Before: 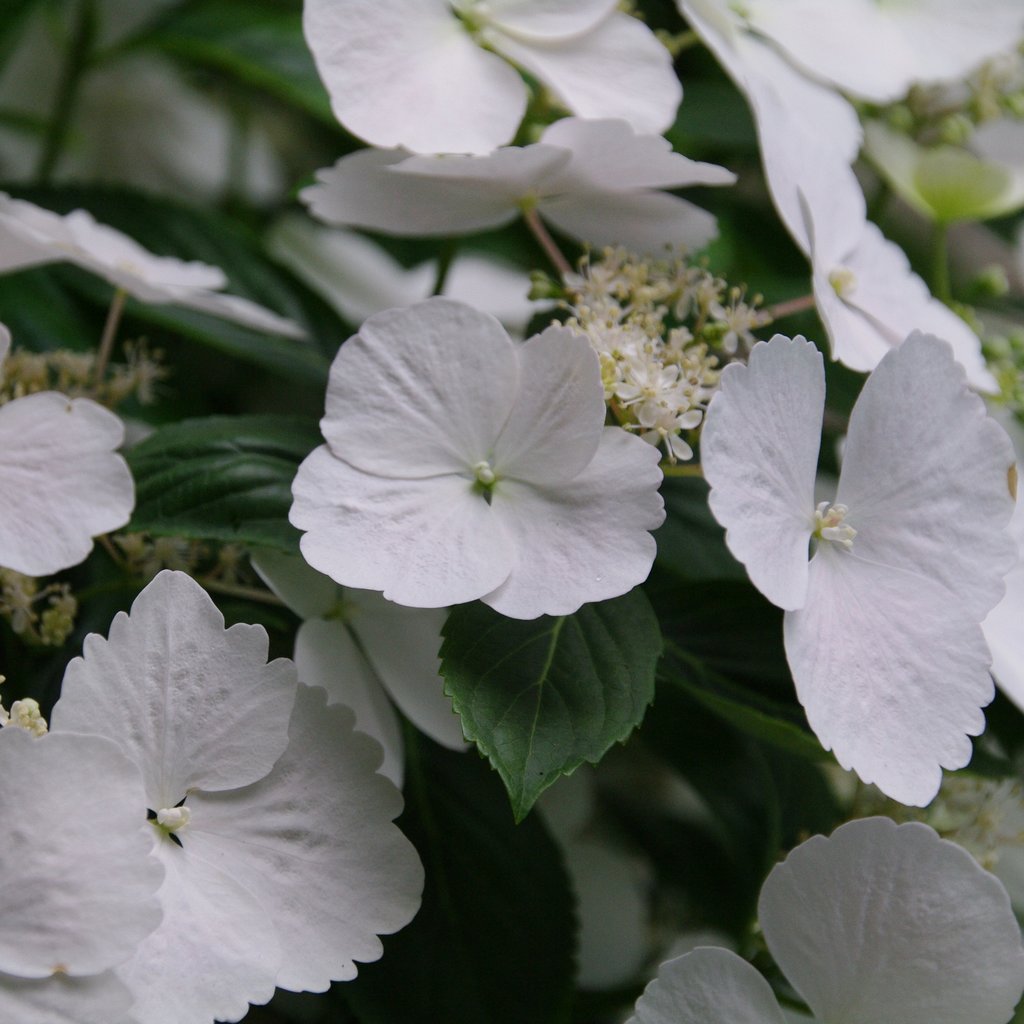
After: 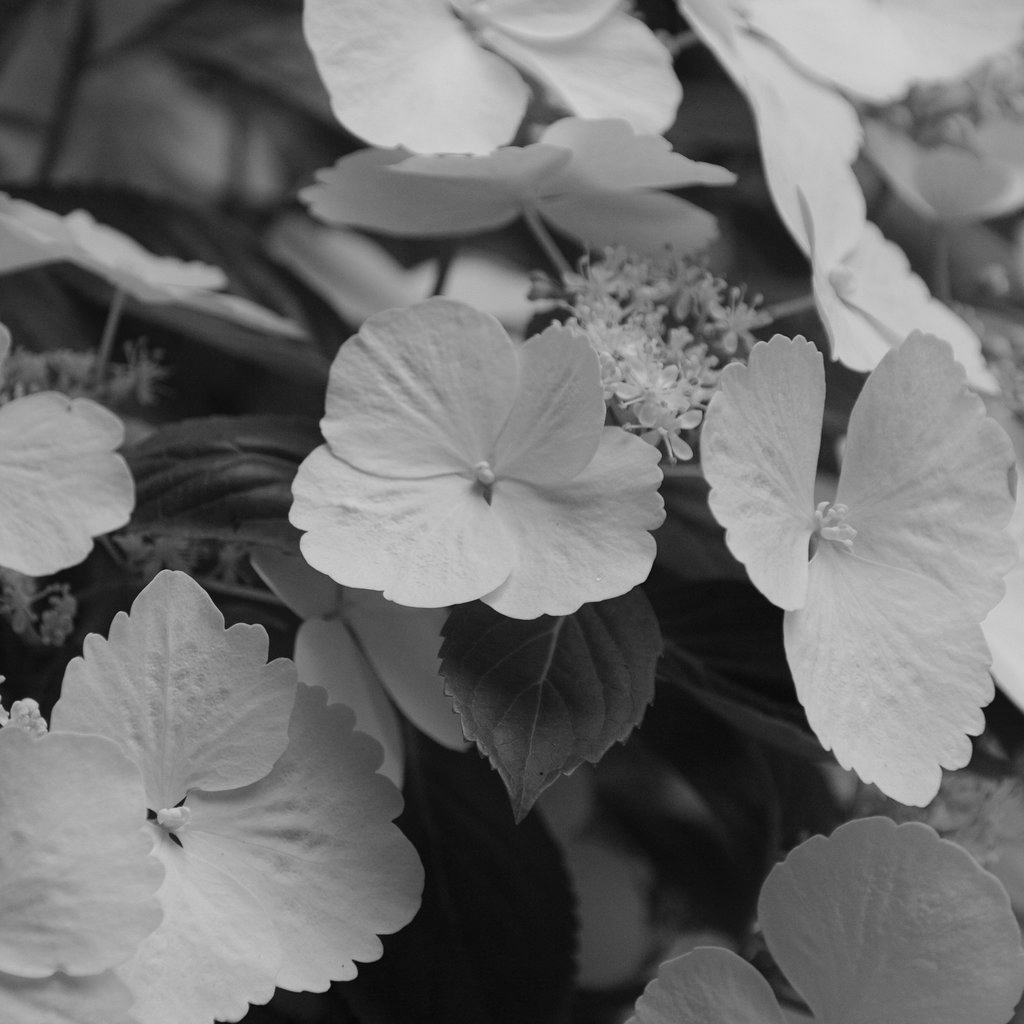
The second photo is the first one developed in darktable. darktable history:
white balance: red 0.988, blue 1.017
contrast equalizer: y [[0.439, 0.44, 0.442, 0.457, 0.493, 0.498], [0.5 ×6], [0.5 ×6], [0 ×6], [0 ×6]], mix 0.59
monochrome: a -6.99, b 35.61, size 1.4
